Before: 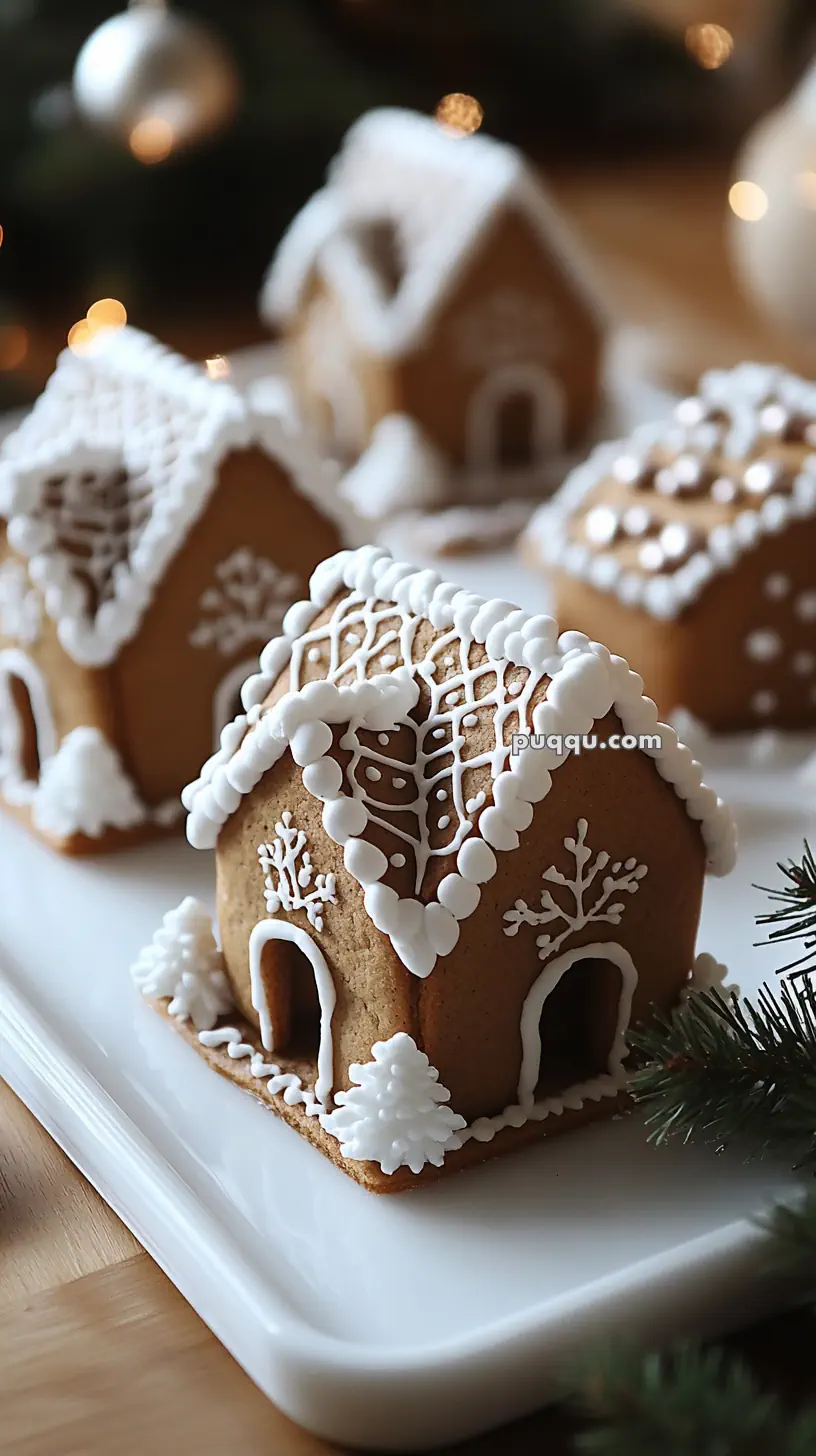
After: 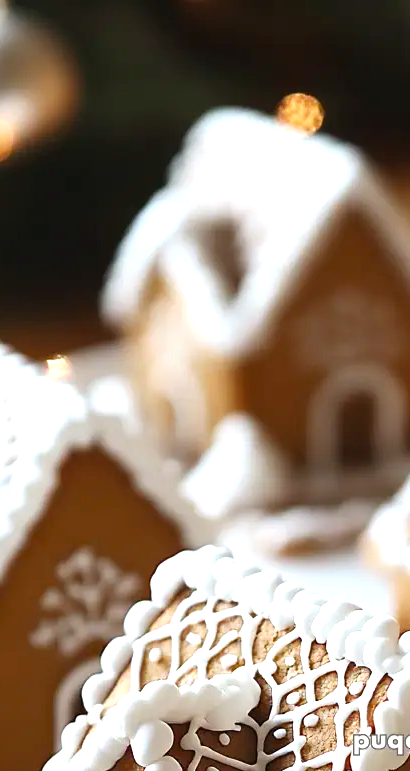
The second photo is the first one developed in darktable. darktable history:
exposure: black level correction 0, exposure 0.698 EV, compensate exposure bias true, compensate highlight preservation false
color correction: highlights b* 2.91
crop: left 19.507%, right 30.222%, bottom 47.009%
color balance rgb: perceptual saturation grading › global saturation 19.591%
